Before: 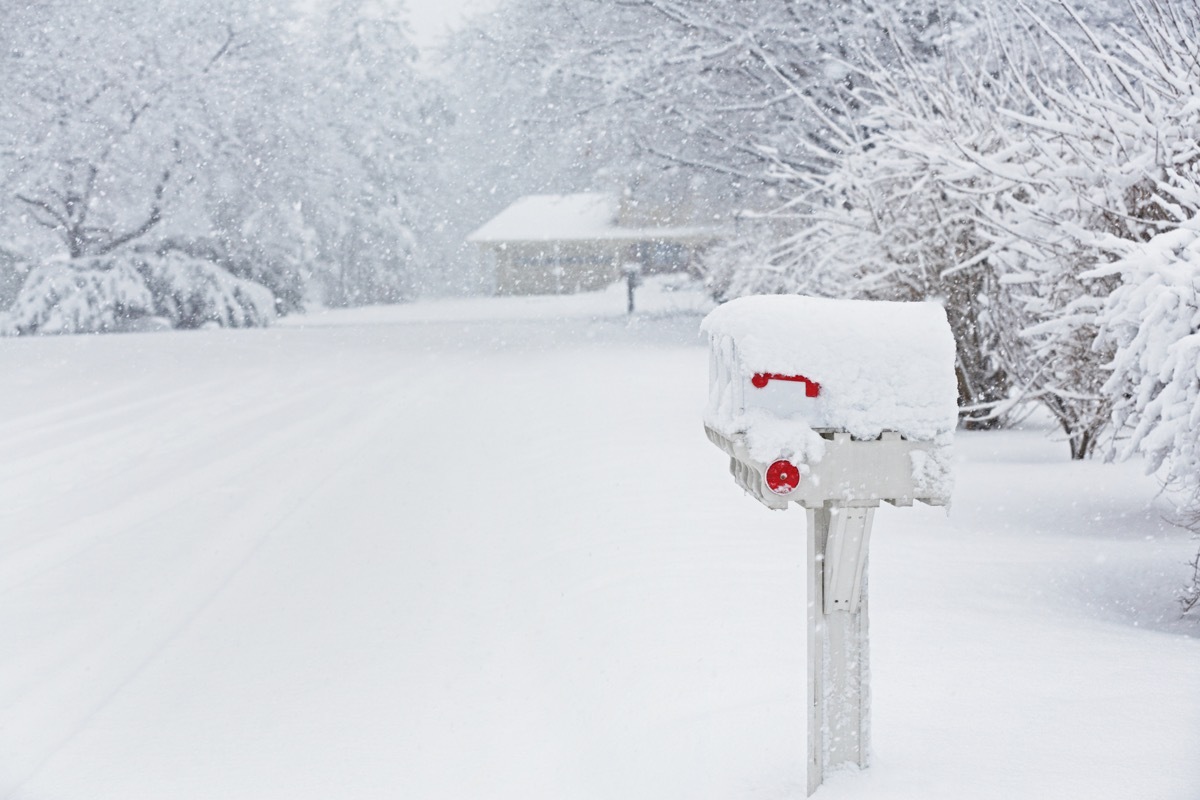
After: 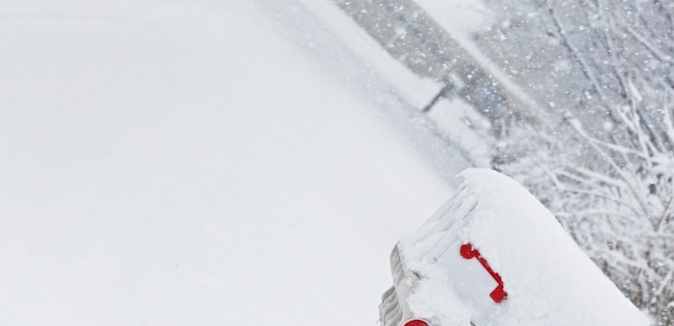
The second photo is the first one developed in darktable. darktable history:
crop and rotate: angle -44.58°, top 16.34%, right 0.826%, bottom 11.613%
